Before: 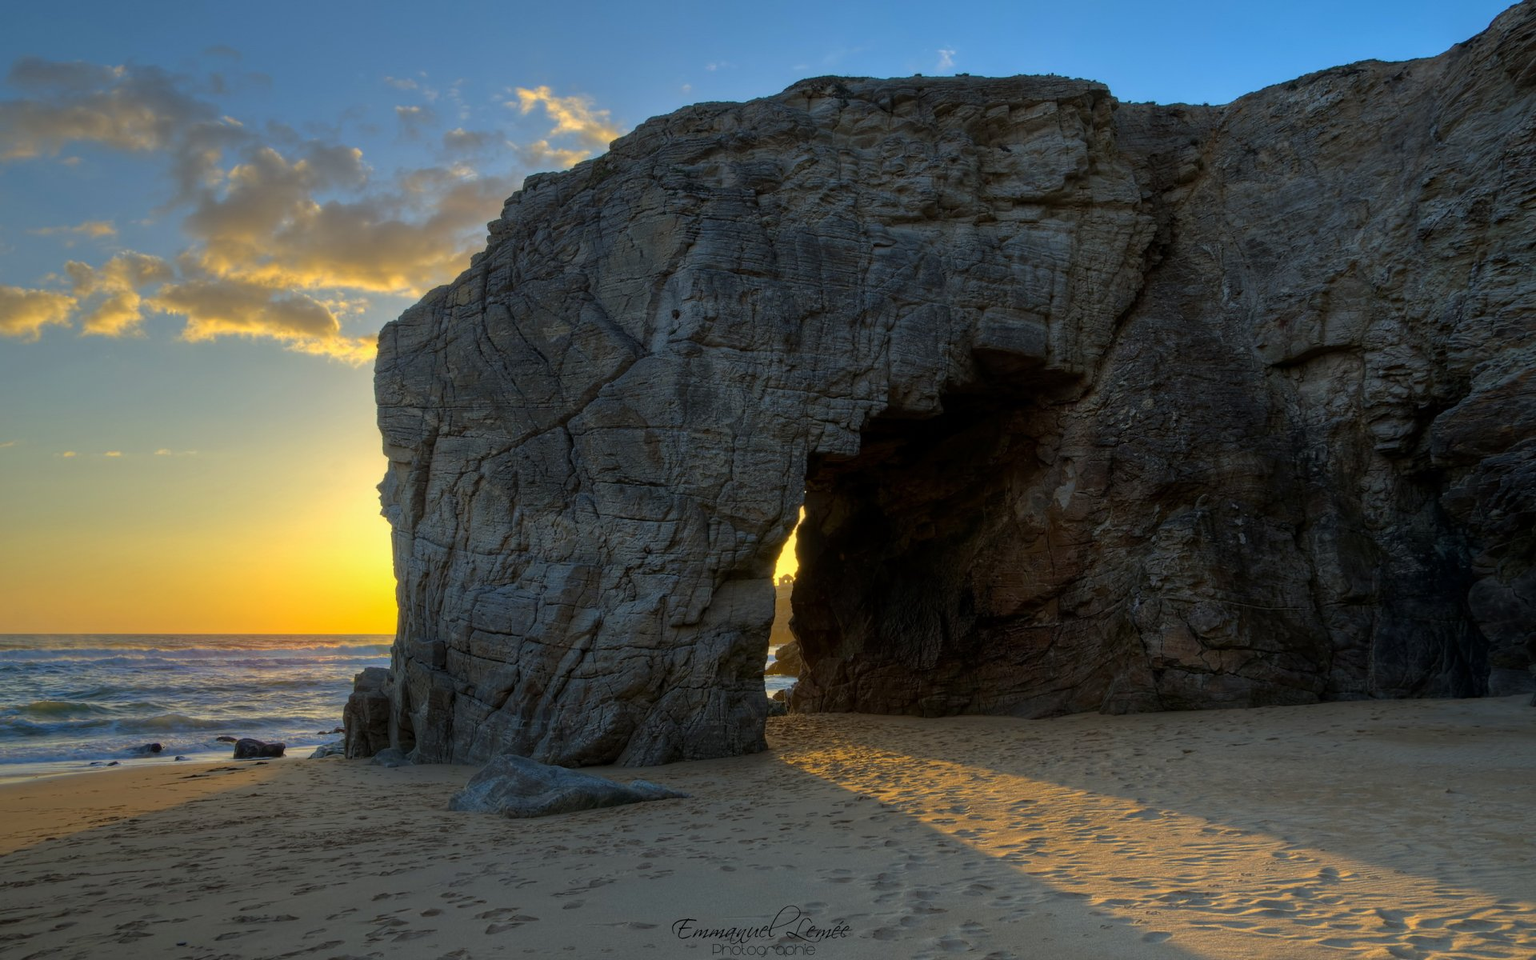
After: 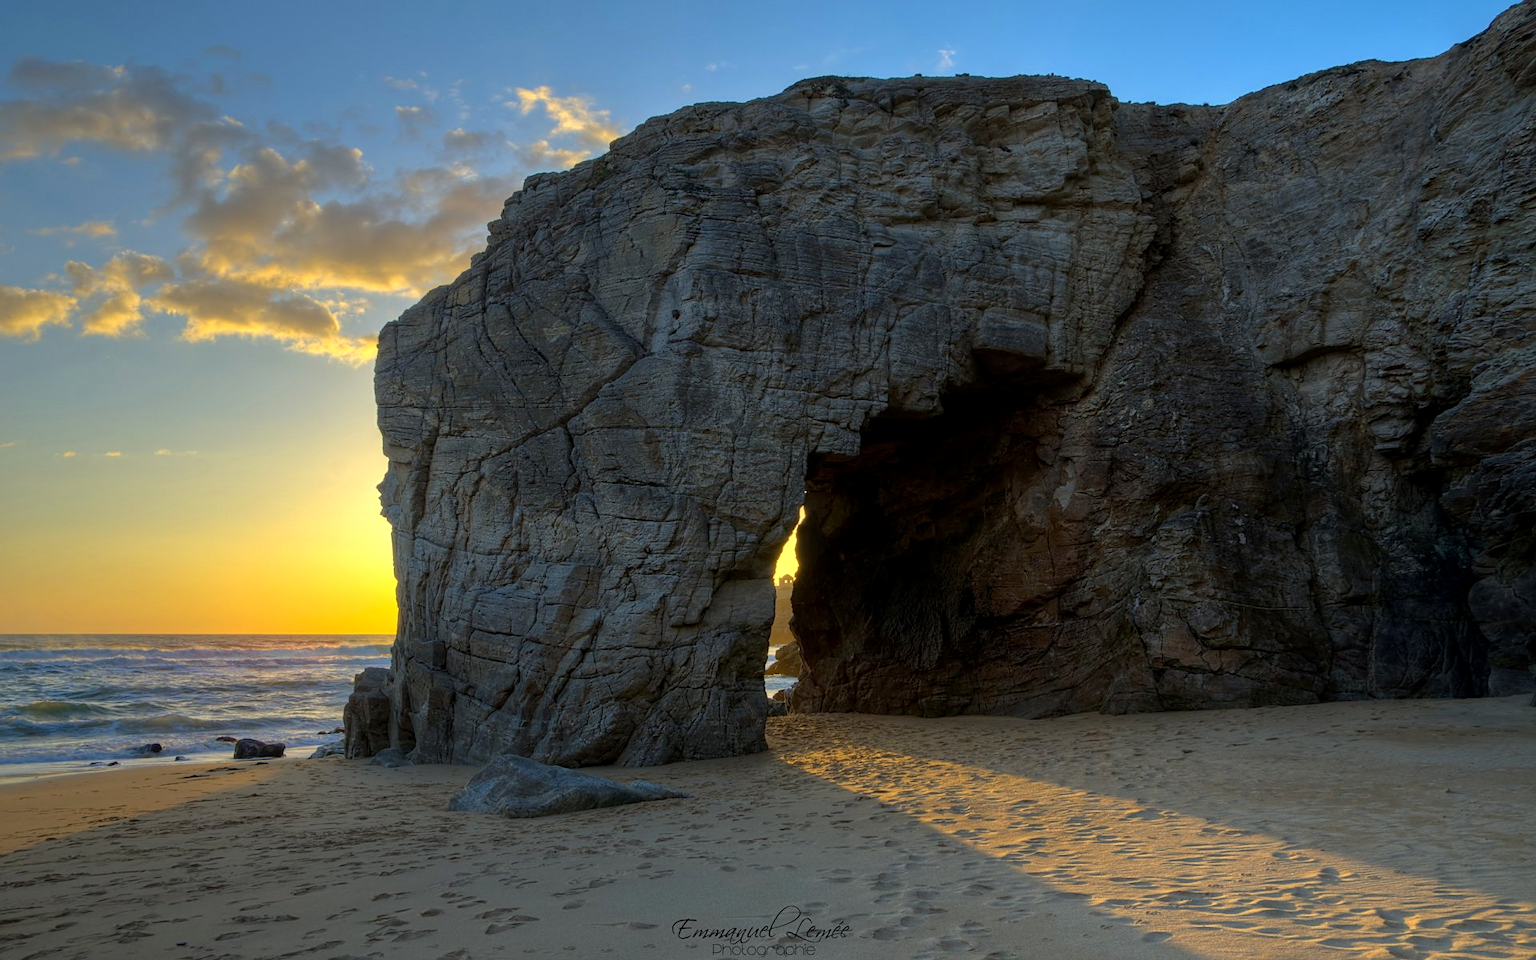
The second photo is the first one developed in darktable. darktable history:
tone equalizer: on, module defaults
sharpen: amount 0.212
exposure: black level correction 0.001, exposure 0.194 EV, compensate highlight preservation false
